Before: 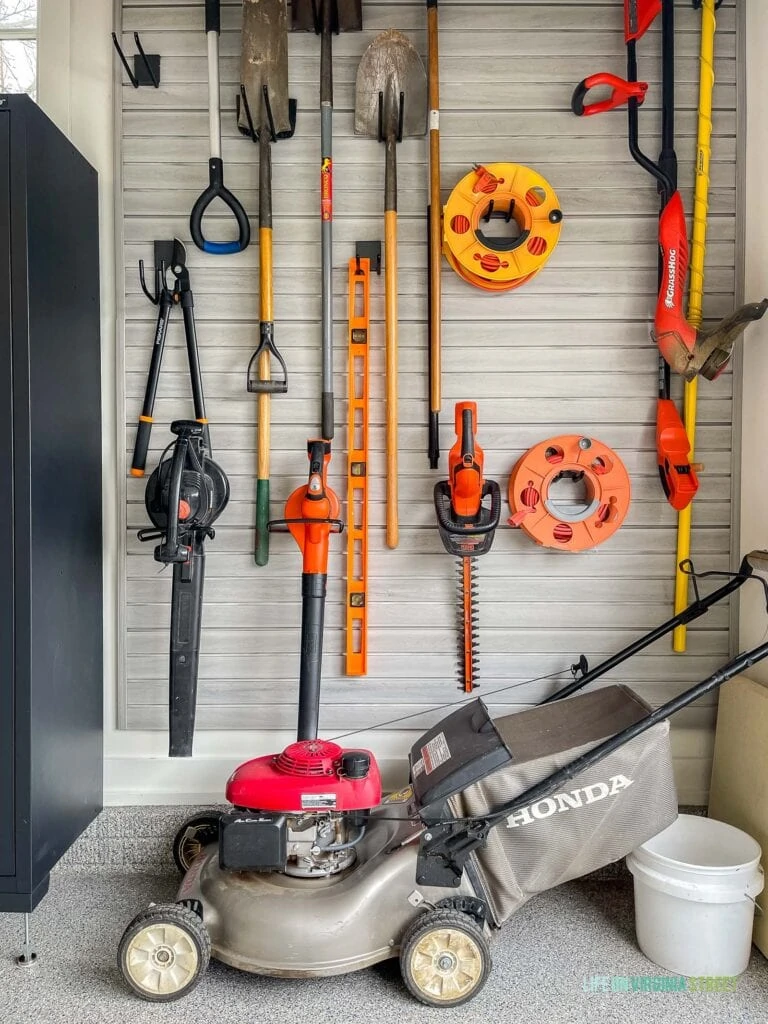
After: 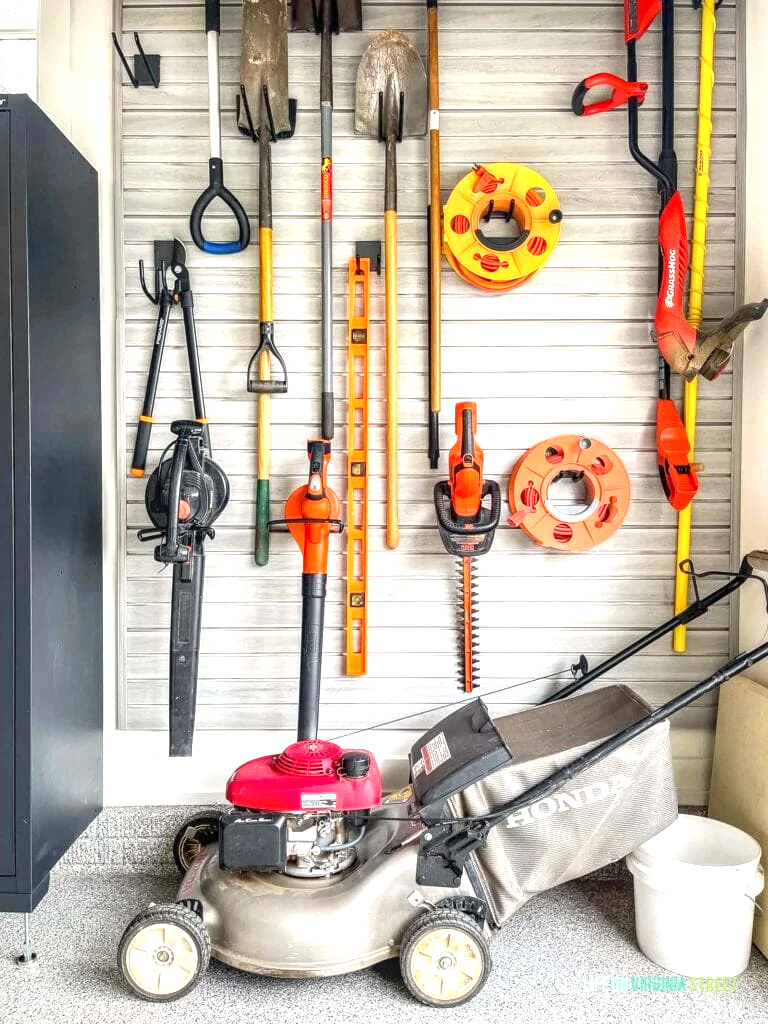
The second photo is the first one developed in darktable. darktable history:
local contrast: on, module defaults
exposure: exposure 0.95 EV, compensate highlight preservation false
